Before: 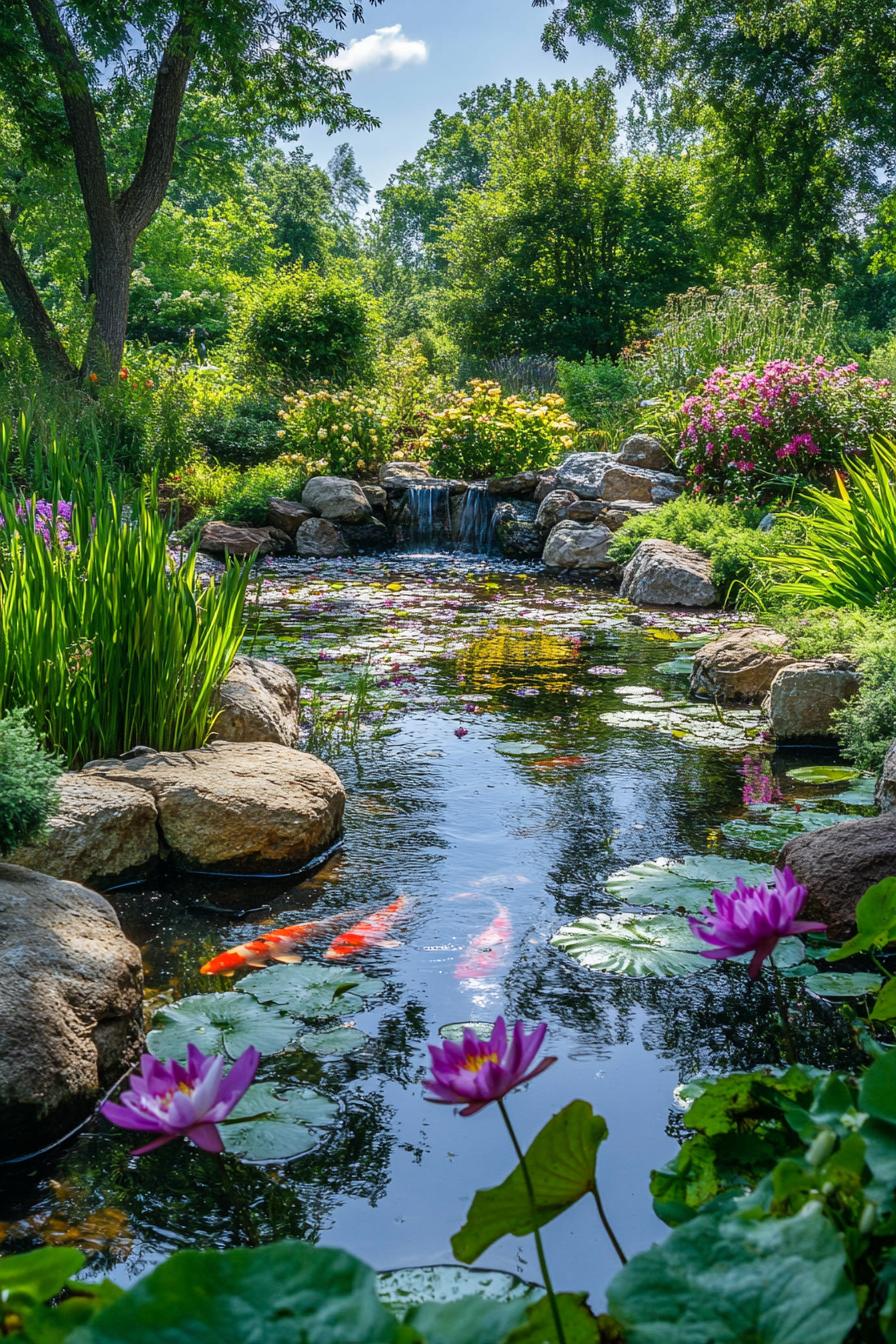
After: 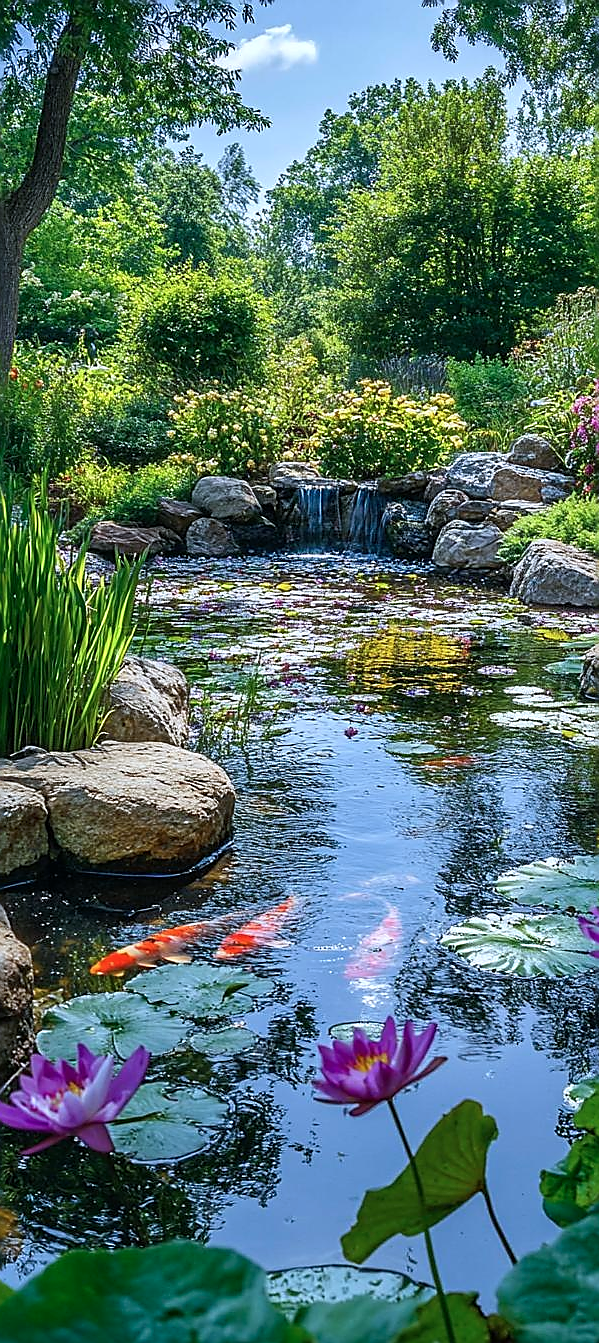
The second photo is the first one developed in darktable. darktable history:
color calibration: x 0.367, y 0.376, temperature 4359.74 K
sharpen: radius 1.404, amount 1.266, threshold 0.83
crop and rotate: left 12.373%, right 20.744%
